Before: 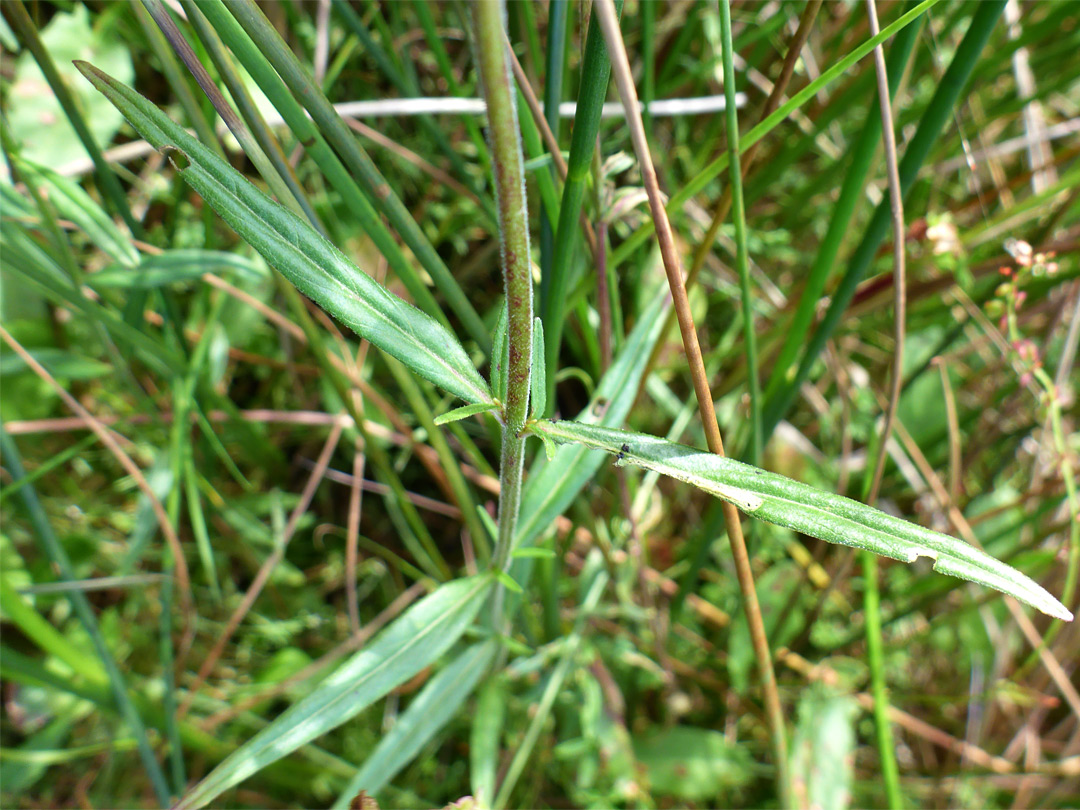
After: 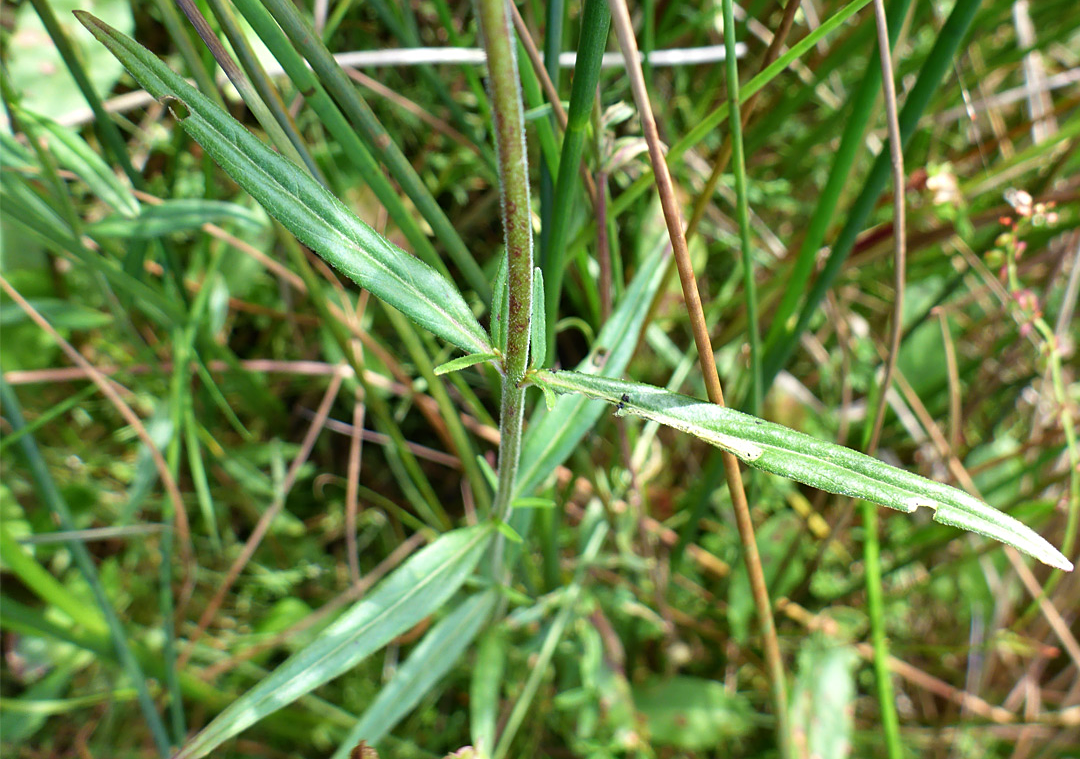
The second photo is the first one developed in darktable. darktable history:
crop and rotate: top 6.231%
shadows and highlights: low approximation 0.01, soften with gaussian
sharpen: amount 0.2
